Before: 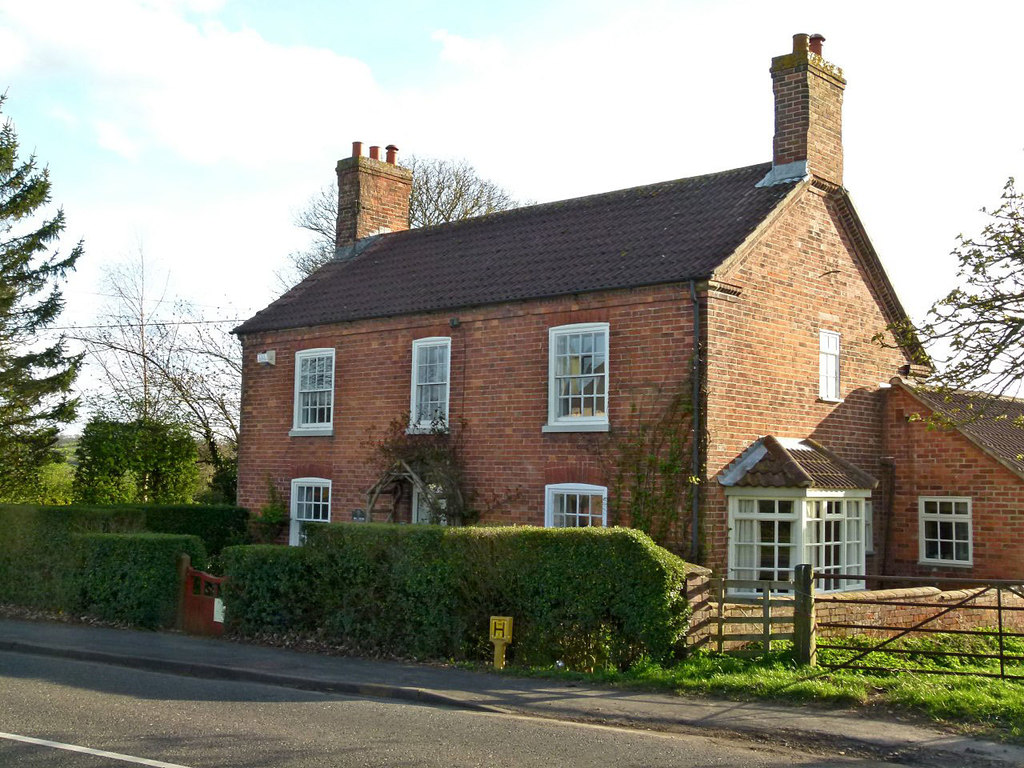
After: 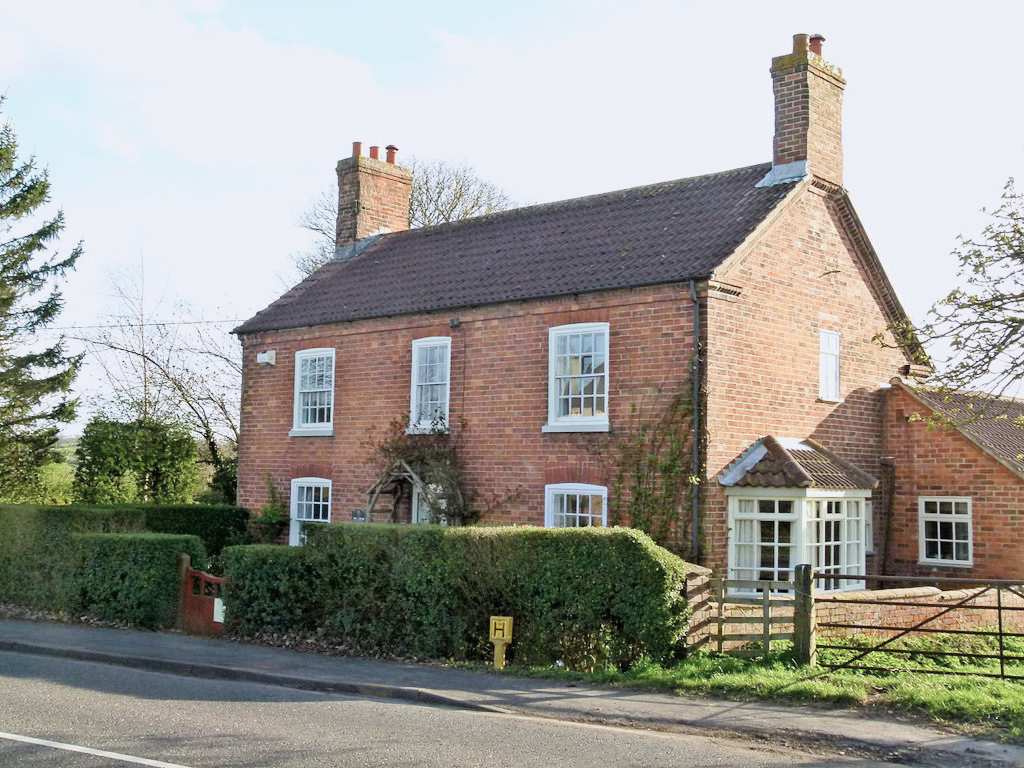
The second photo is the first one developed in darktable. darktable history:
white balance: red 0.984, blue 1.059
color zones: curves: ch0 [(0, 0.5) (0.143, 0.5) (0.286, 0.5) (0.429, 0.504) (0.571, 0.5) (0.714, 0.509) (0.857, 0.5) (1, 0.5)]; ch1 [(0, 0.425) (0.143, 0.425) (0.286, 0.375) (0.429, 0.405) (0.571, 0.5) (0.714, 0.47) (0.857, 0.425) (1, 0.435)]; ch2 [(0, 0.5) (0.143, 0.5) (0.286, 0.5) (0.429, 0.517) (0.571, 0.5) (0.714, 0.51) (0.857, 0.5) (1, 0.5)]
exposure: black level correction 0, exposure 1.1 EV, compensate highlight preservation false
filmic rgb: black relative exposure -7.65 EV, white relative exposure 4.56 EV, hardness 3.61
